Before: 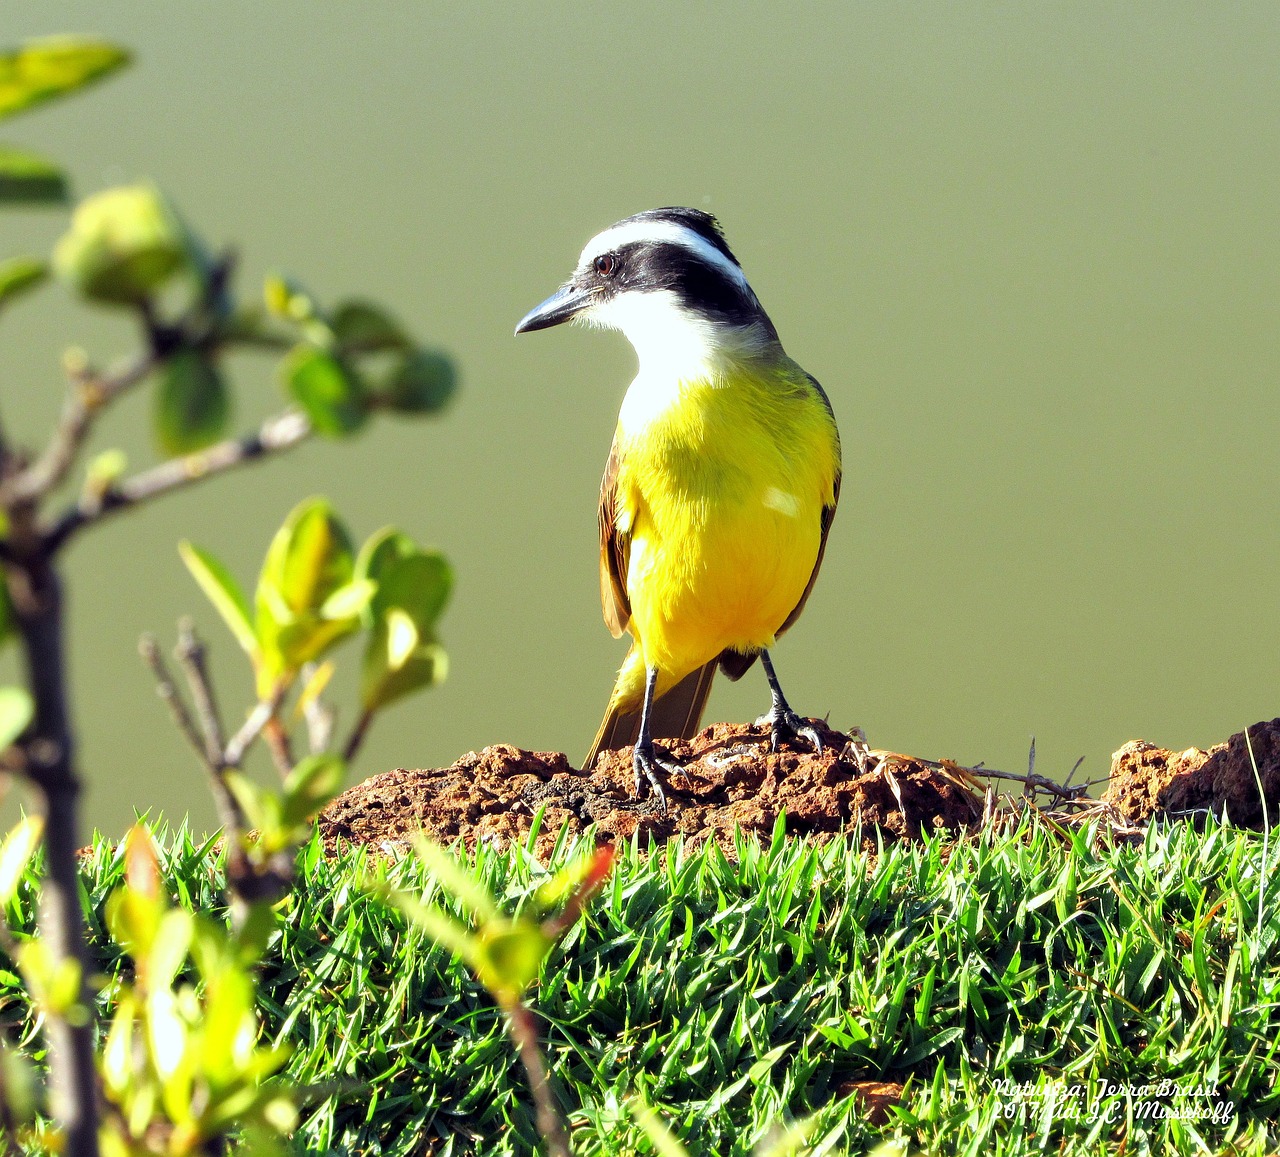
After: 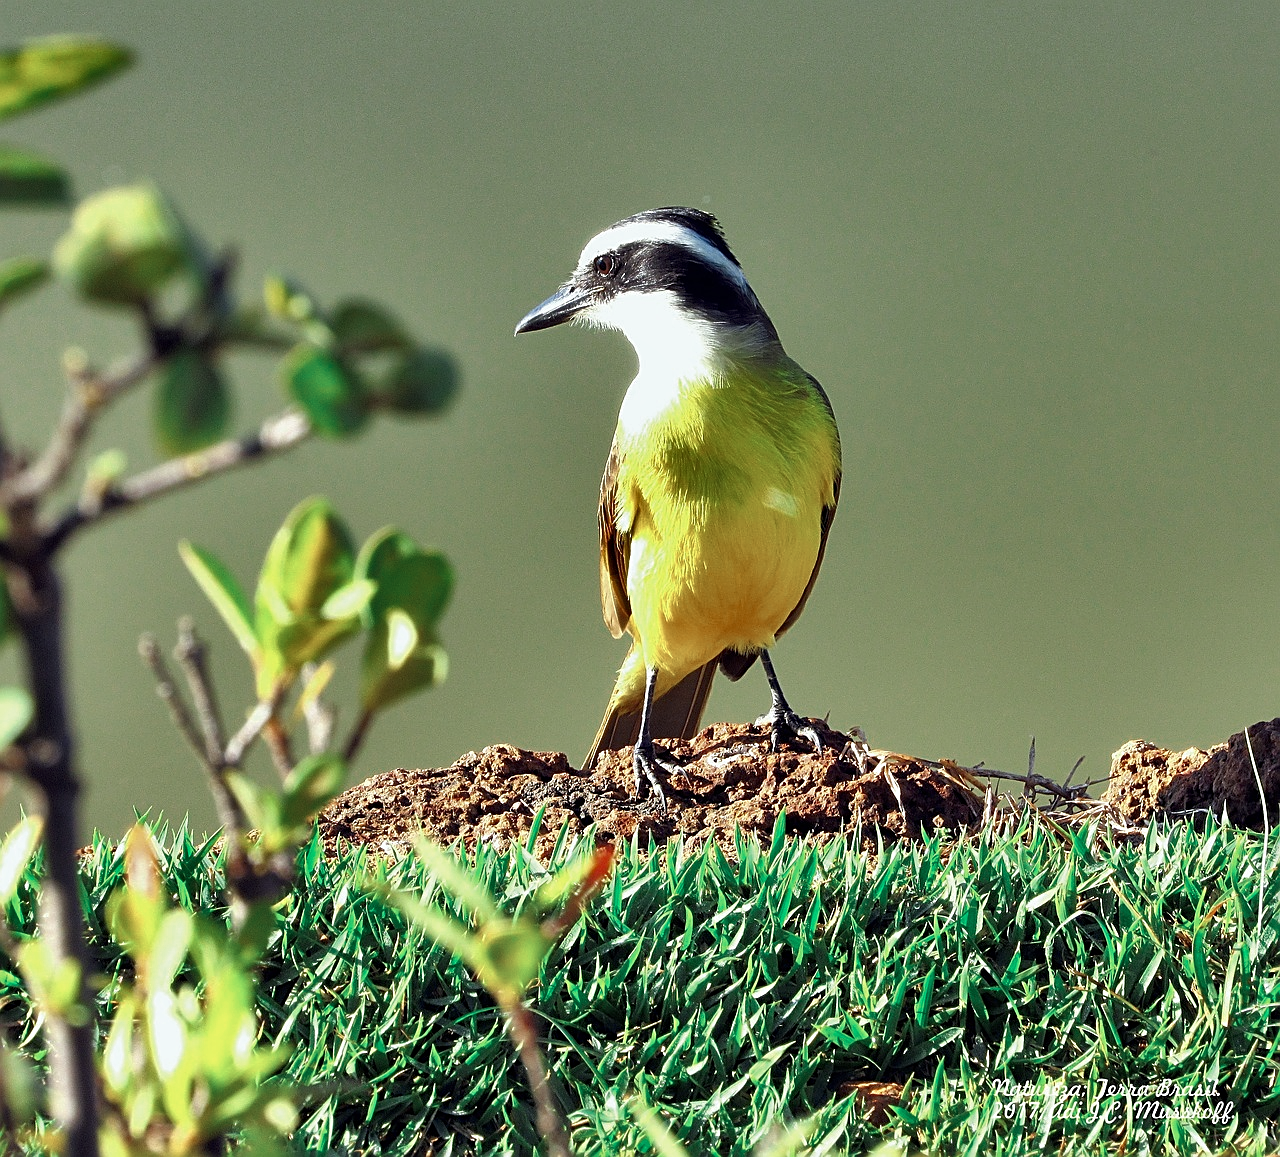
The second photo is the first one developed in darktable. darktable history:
shadows and highlights: shadows 21.05, highlights -81.54, highlights color adjustment 53.04%, soften with gaussian
color zones: curves: ch0 [(0, 0.5) (0.125, 0.4) (0.25, 0.5) (0.375, 0.4) (0.5, 0.4) (0.625, 0.35) (0.75, 0.35) (0.875, 0.5)]; ch1 [(0, 0.35) (0.125, 0.45) (0.25, 0.35) (0.375, 0.35) (0.5, 0.35) (0.625, 0.35) (0.75, 0.45) (0.875, 0.35)]; ch2 [(0, 0.6) (0.125, 0.5) (0.25, 0.5) (0.375, 0.6) (0.5, 0.6) (0.625, 0.5) (0.75, 0.5) (0.875, 0.5)]
sharpen: on, module defaults
